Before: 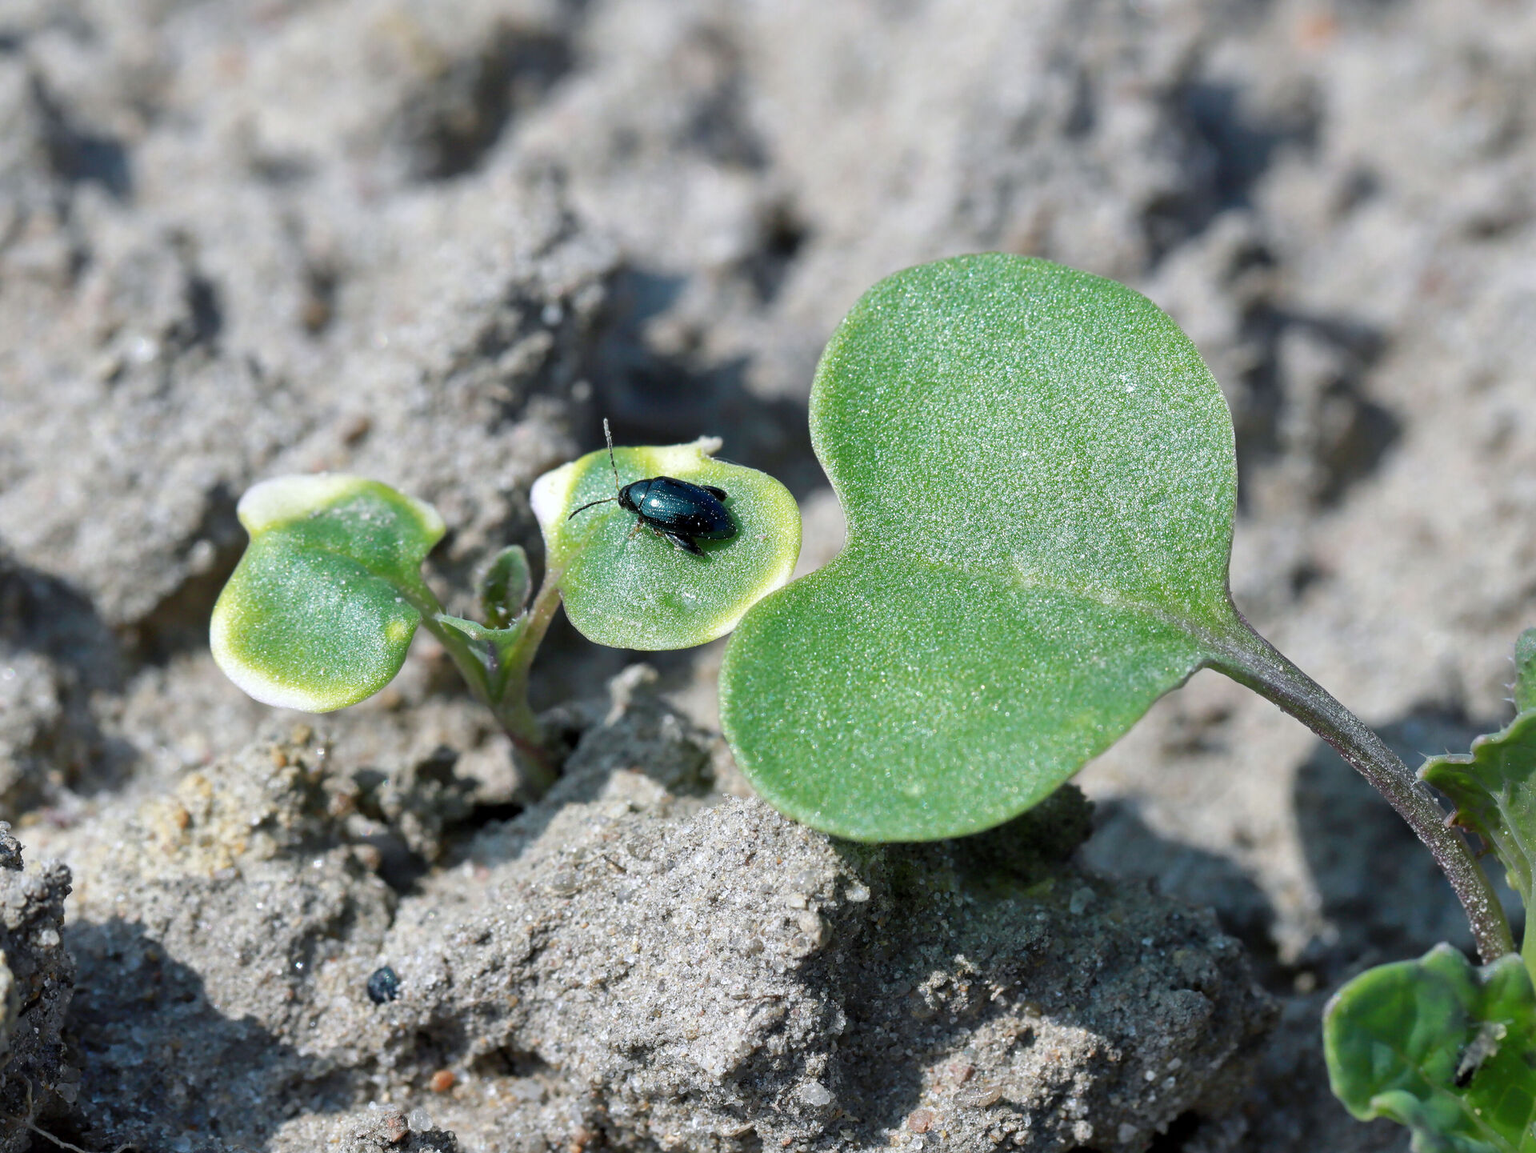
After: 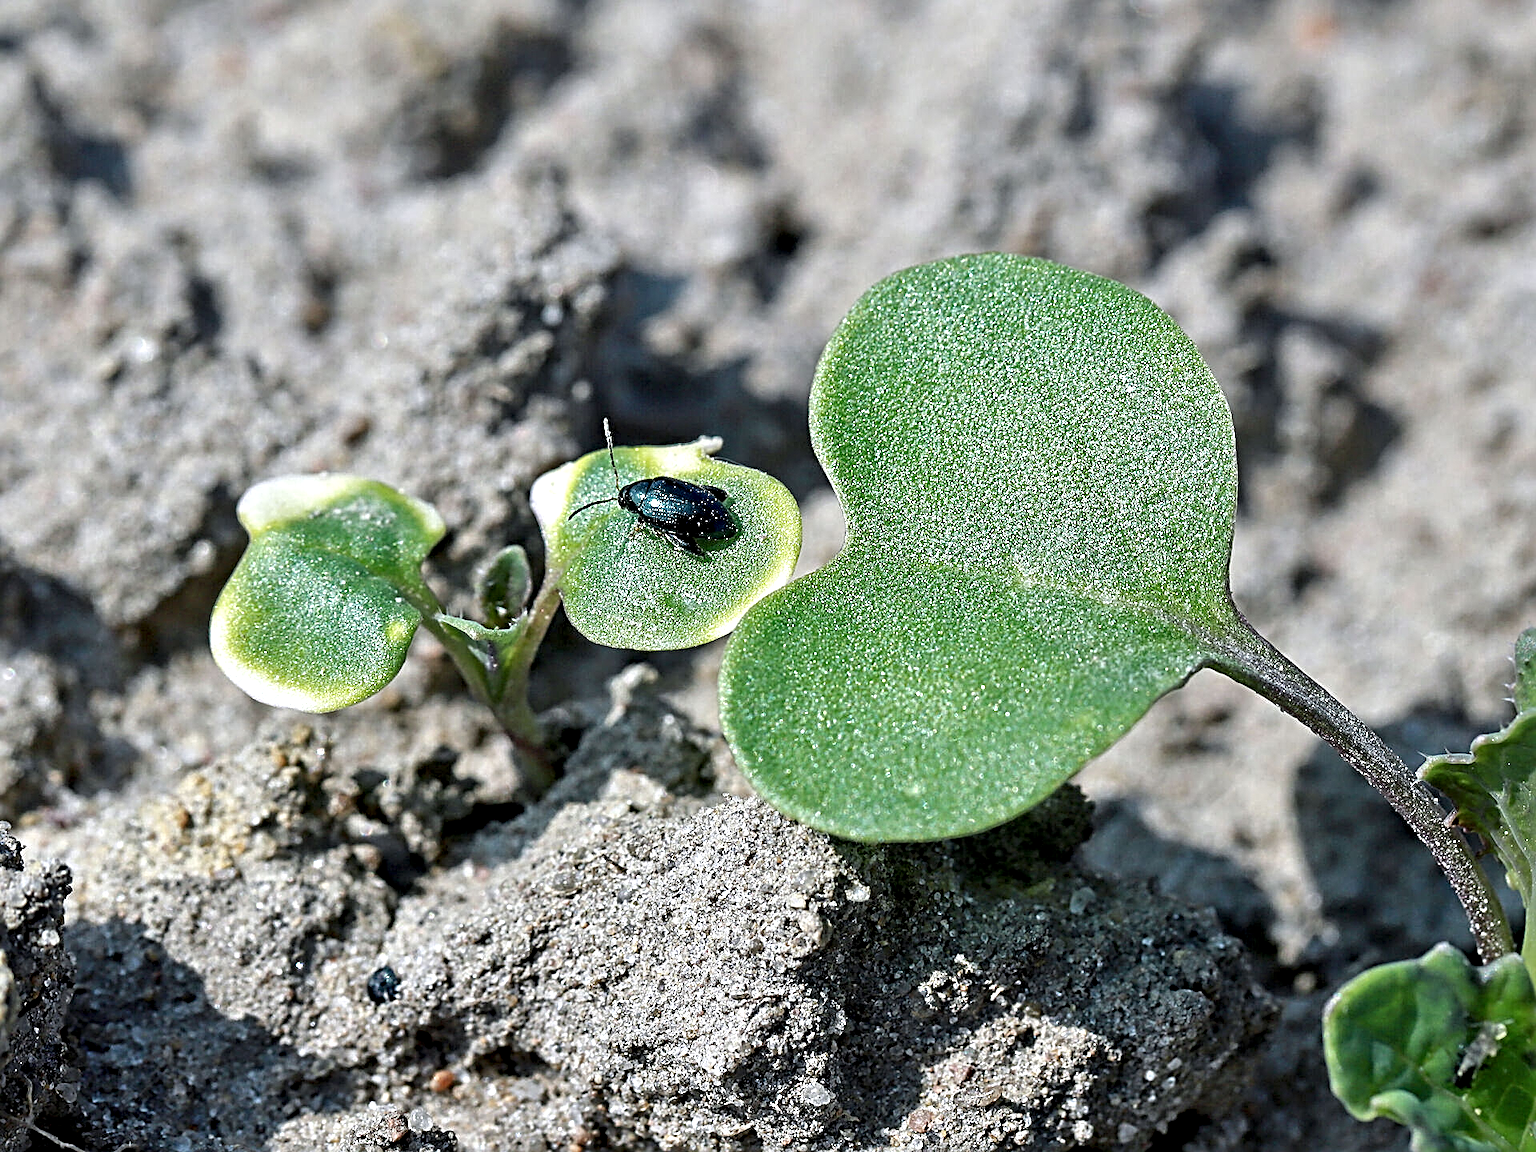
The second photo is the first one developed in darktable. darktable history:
contrast equalizer: octaves 7, y [[0.5, 0.542, 0.583, 0.625, 0.667, 0.708], [0.5 ×6], [0.5 ×6], [0 ×6], [0 ×6]]
sharpen: radius 2.618, amount 0.686
